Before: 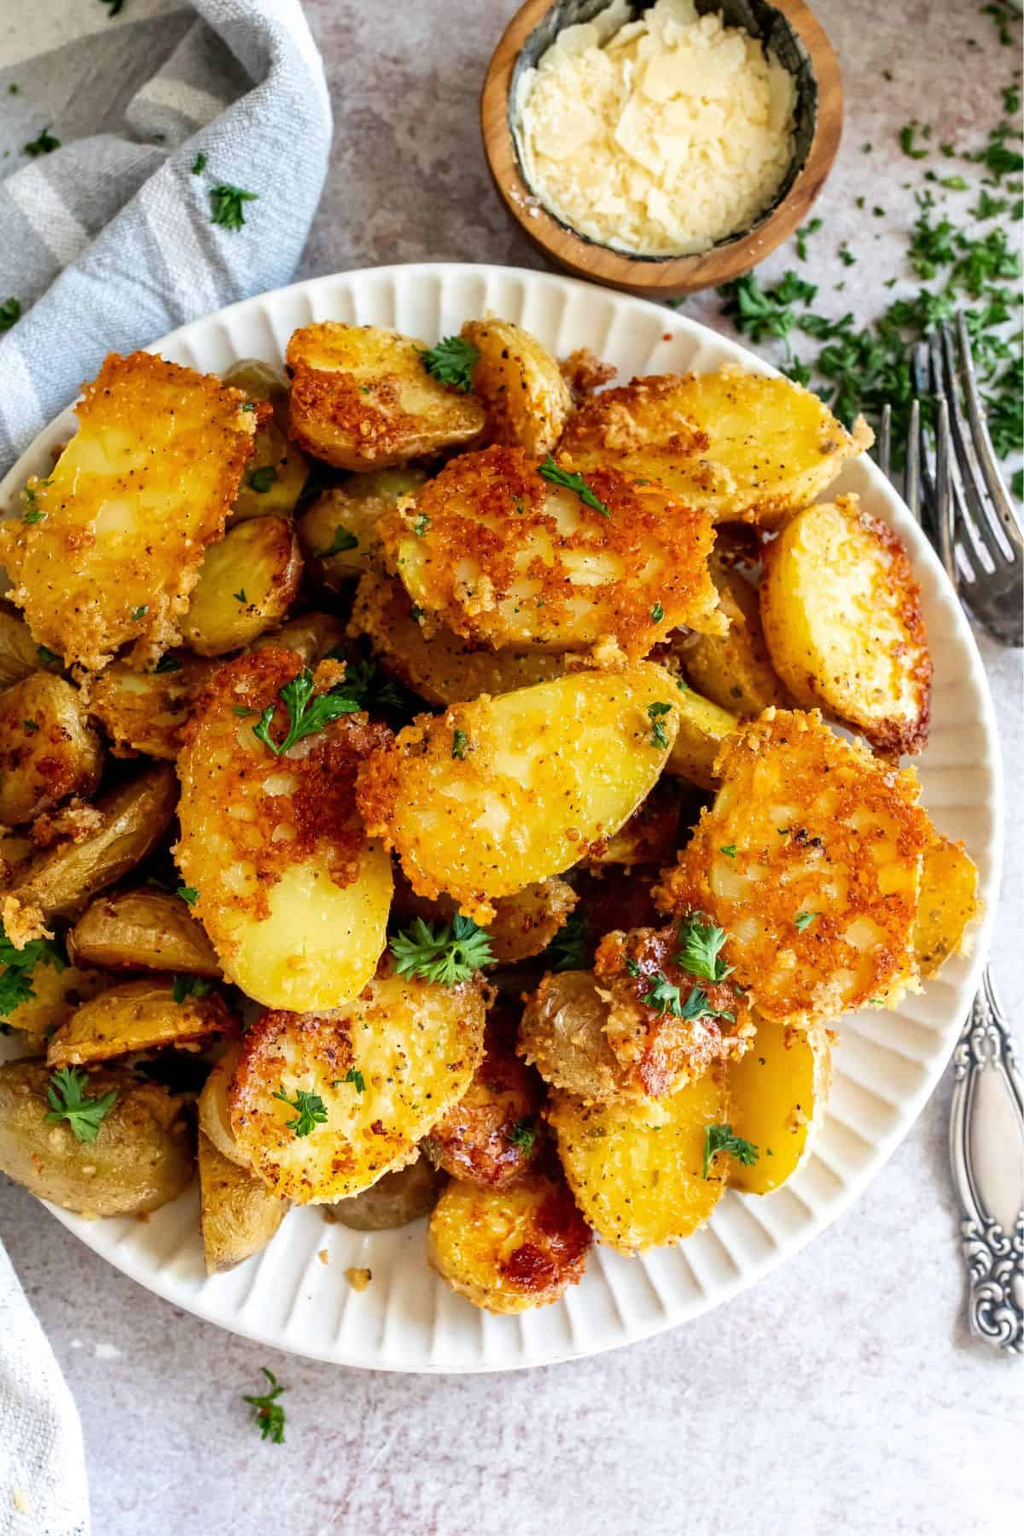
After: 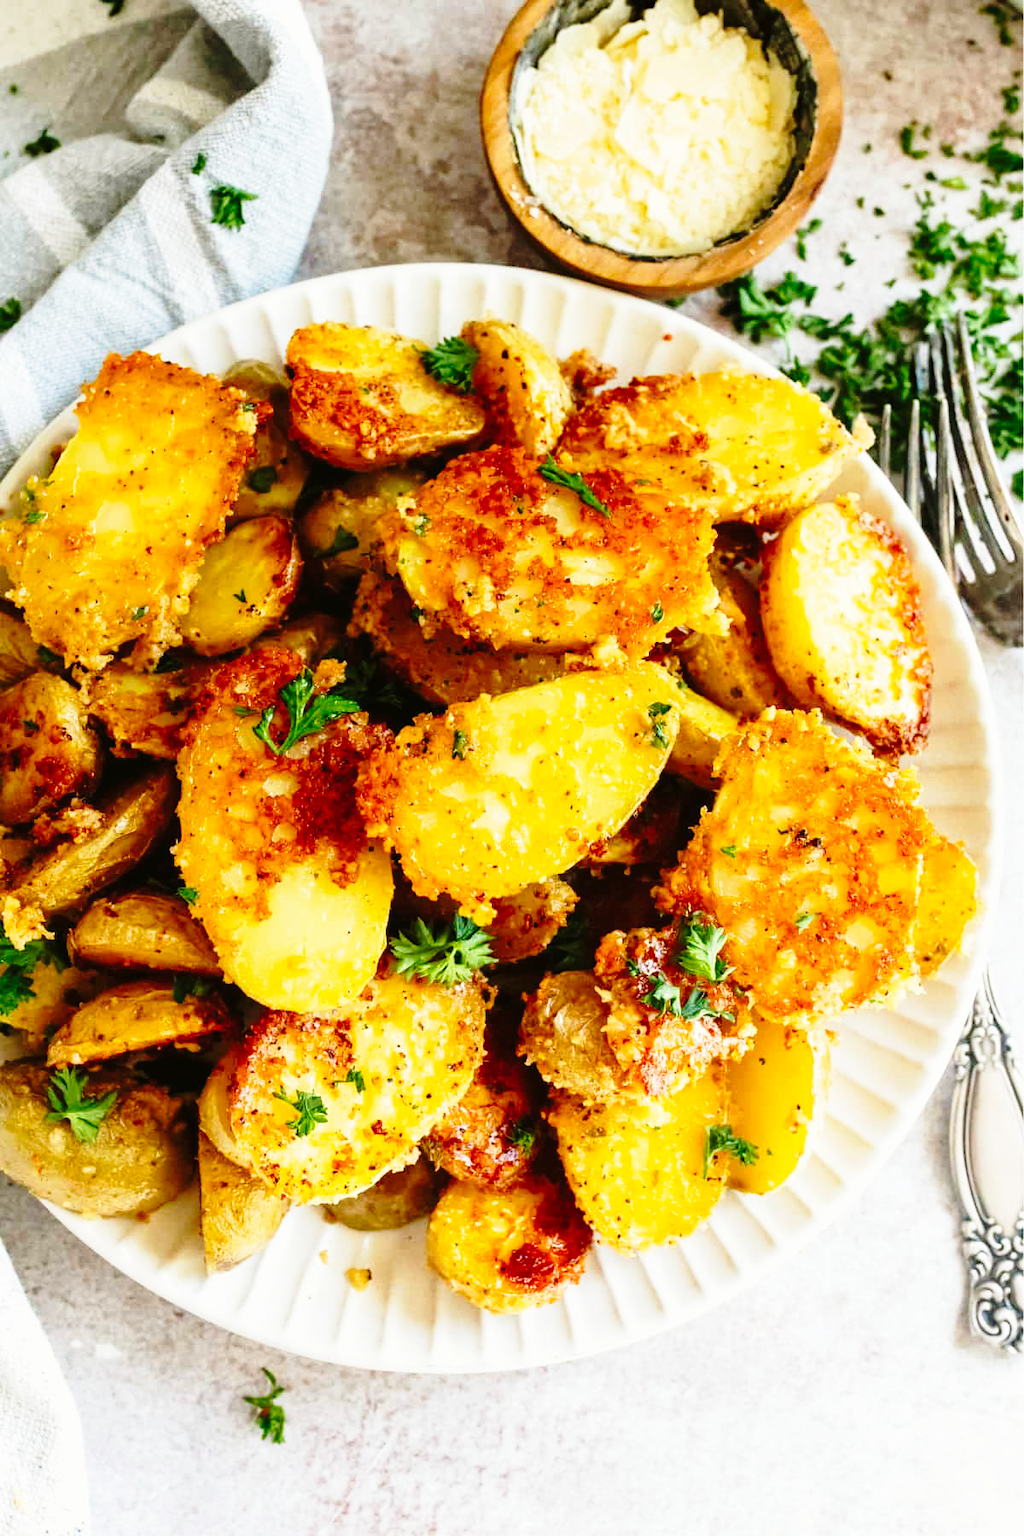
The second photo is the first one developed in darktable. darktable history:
color balance: mode lift, gamma, gain (sRGB), lift [1.04, 1, 1, 0.97], gamma [1.01, 1, 1, 0.97], gain [0.96, 1, 1, 0.97]
tone equalizer: on, module defaults
base curve: curves: ch0 [(0, 0) (0.04, 0.03) (0.133, 0.232) (0.448, 0.748) (0.843, 0.968) (1, 1)], preserve colors none
